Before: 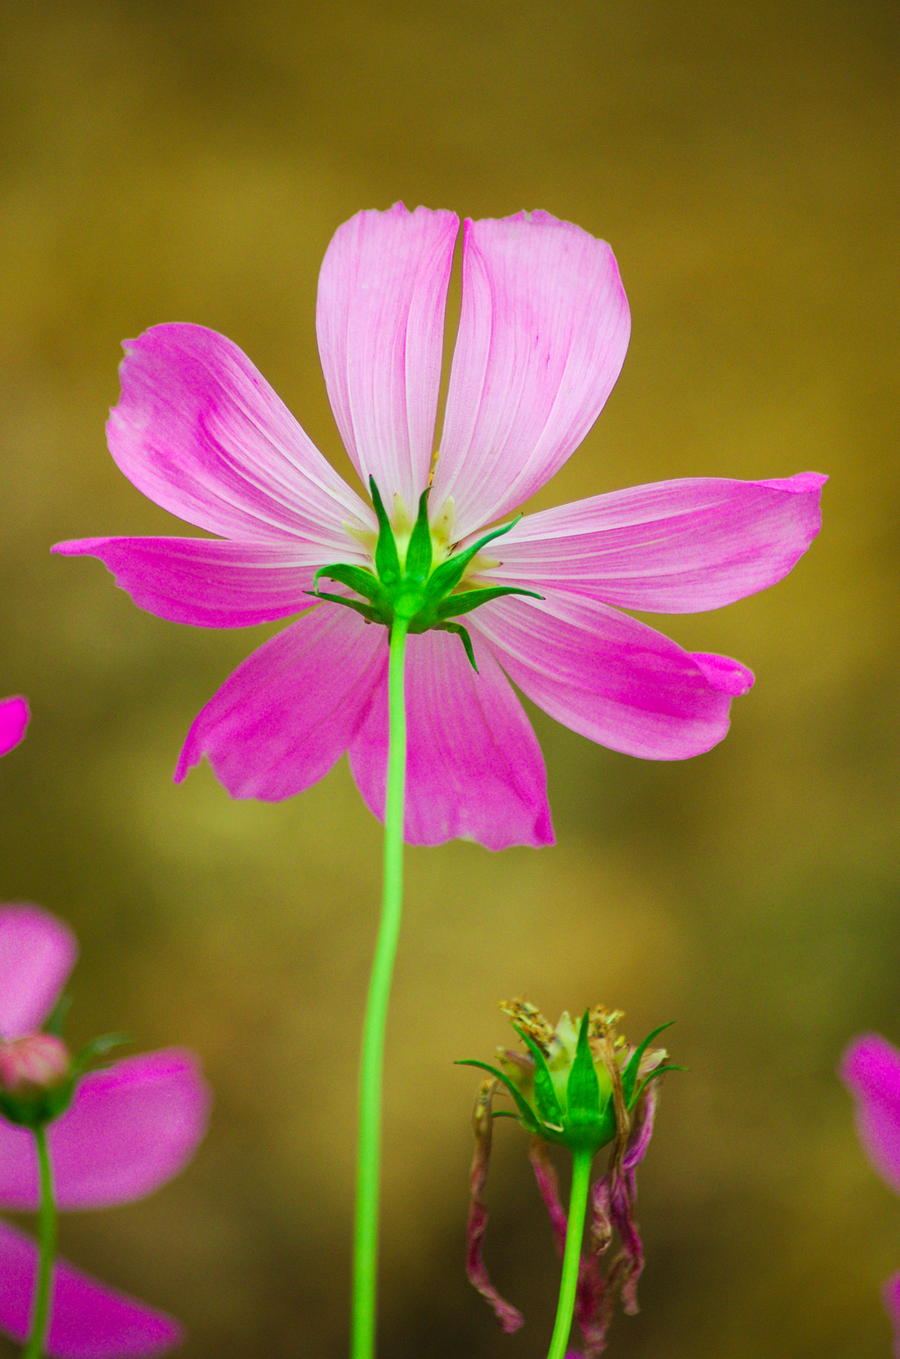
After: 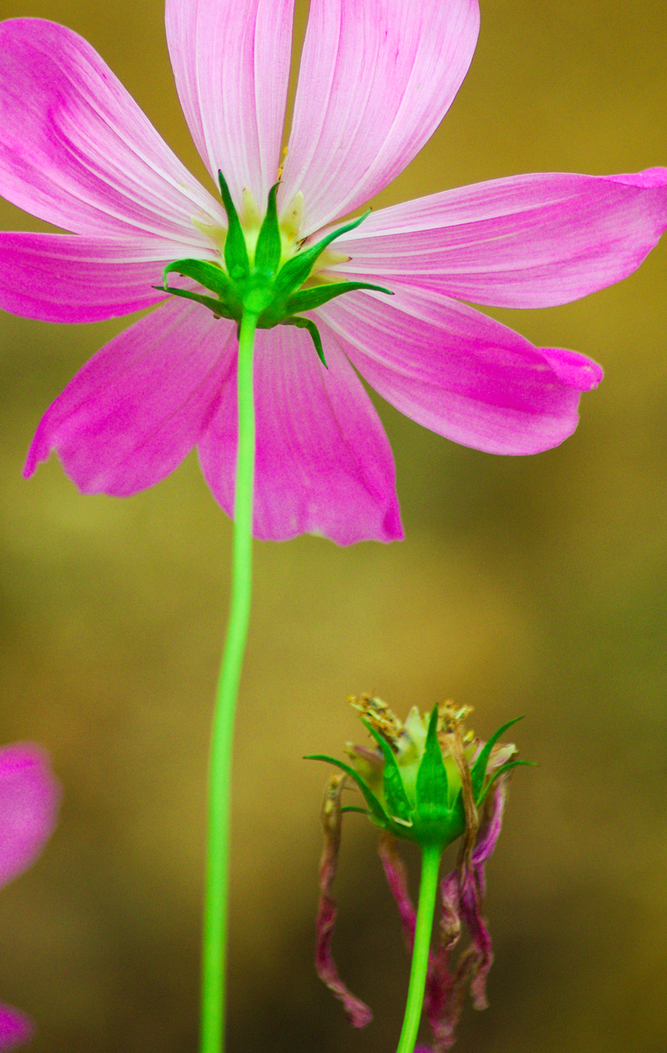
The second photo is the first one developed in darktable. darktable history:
color calibration: illuminant same as pipeline (D50), adaptation XYZ, x 0.346, y 0.358, temperature 5006.47 K
exposure: exposure 0.073 EV, compensate highlight preservation false
crop: left 16.862%, top 22.509%, right 8.944%
